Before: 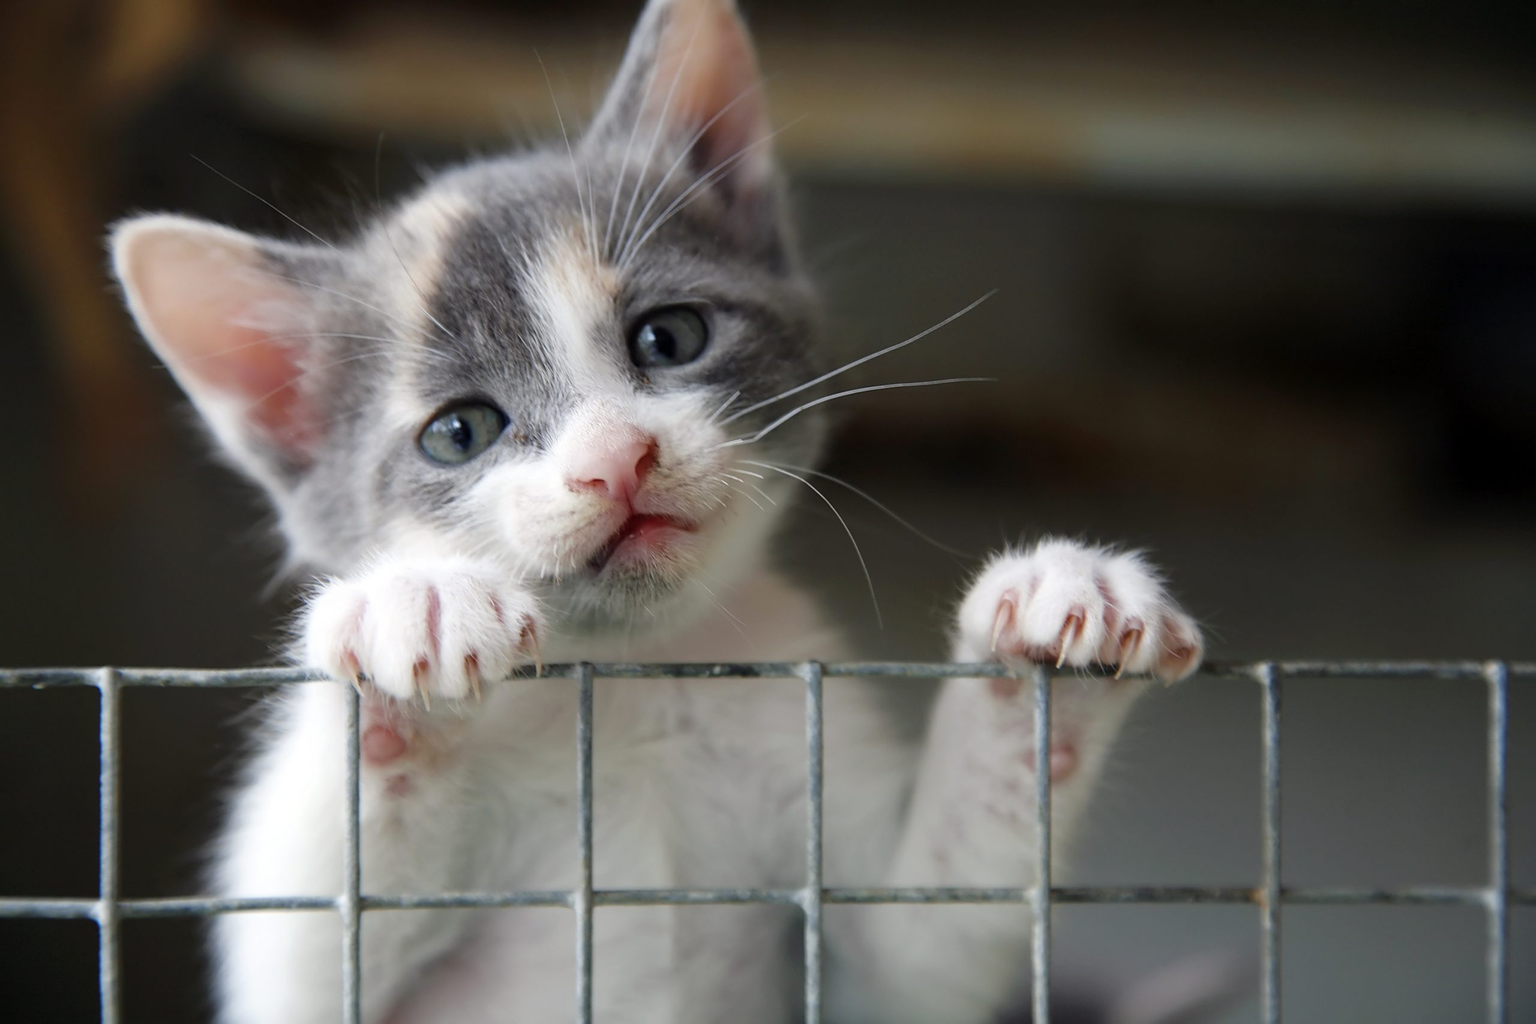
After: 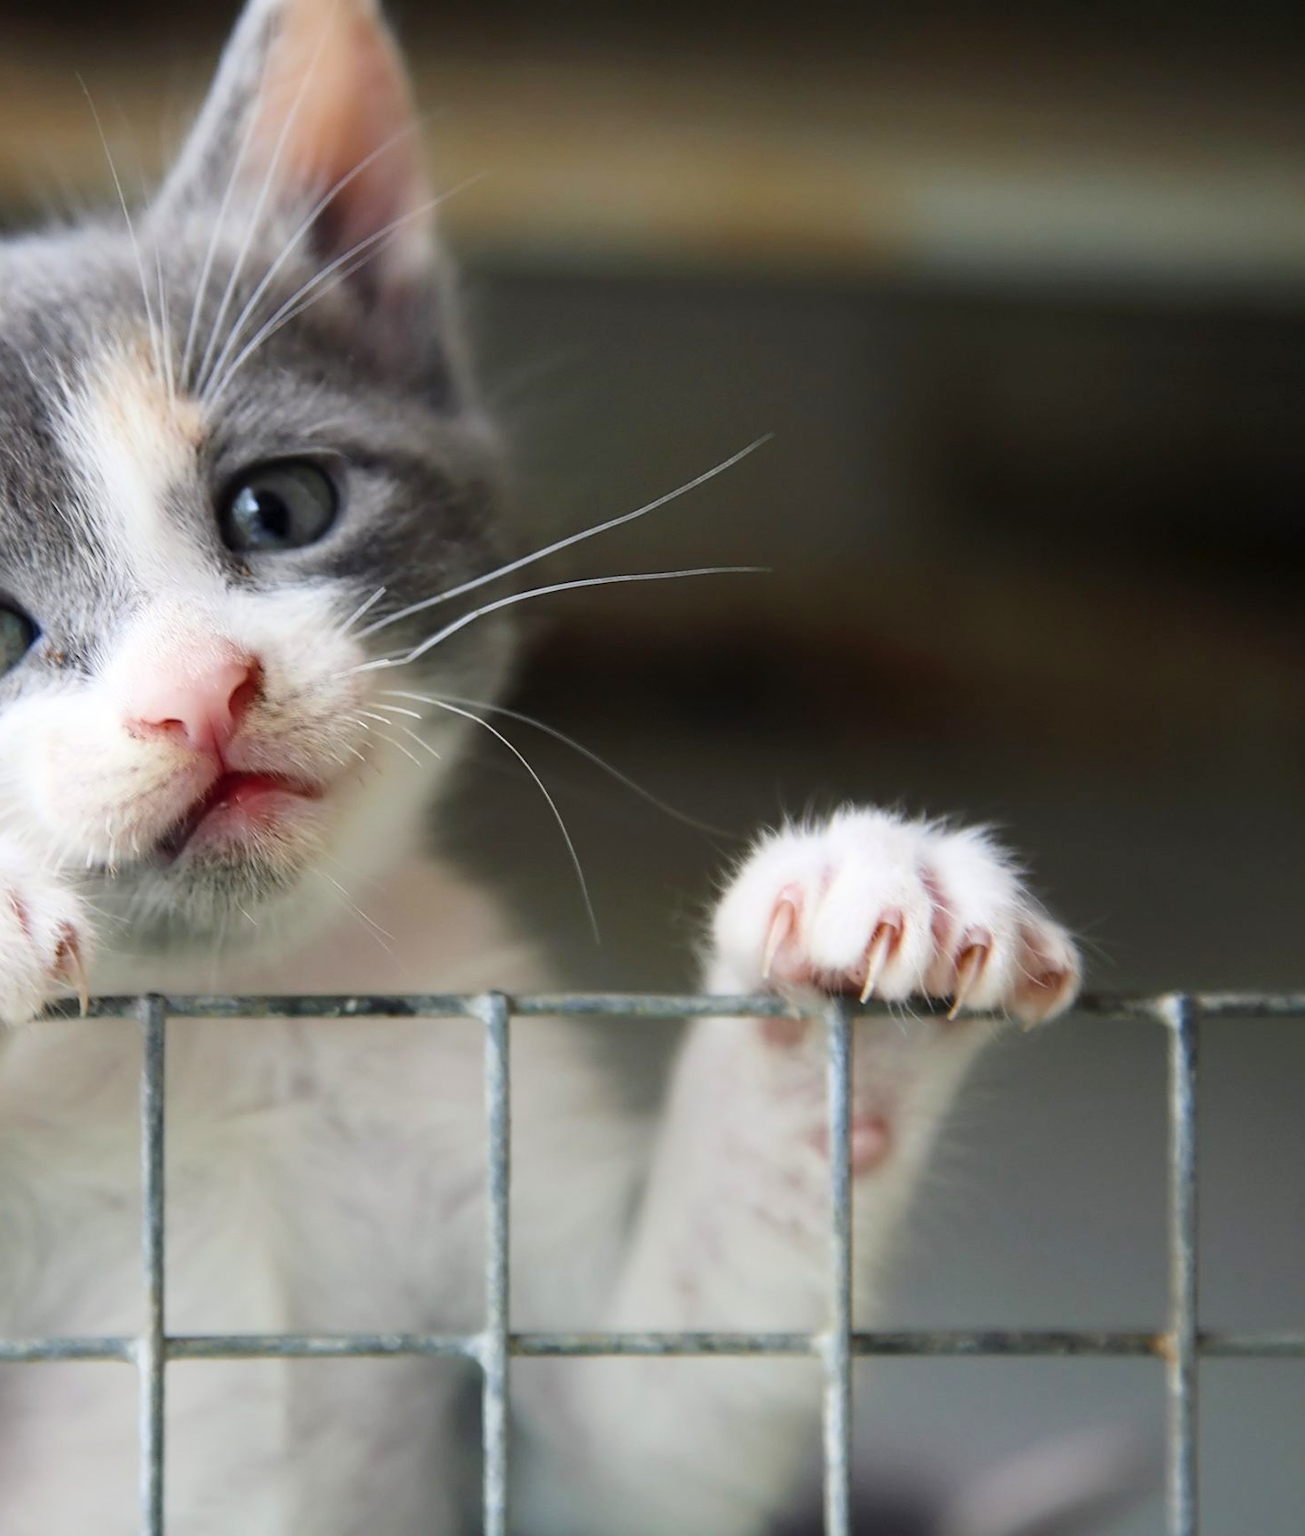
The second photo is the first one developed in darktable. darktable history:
contrast brightness saturation: contrast 0.196, brightness 0.16, saturation 0.222
crop: left 31.447%, top 0.021%, right 11.9%
